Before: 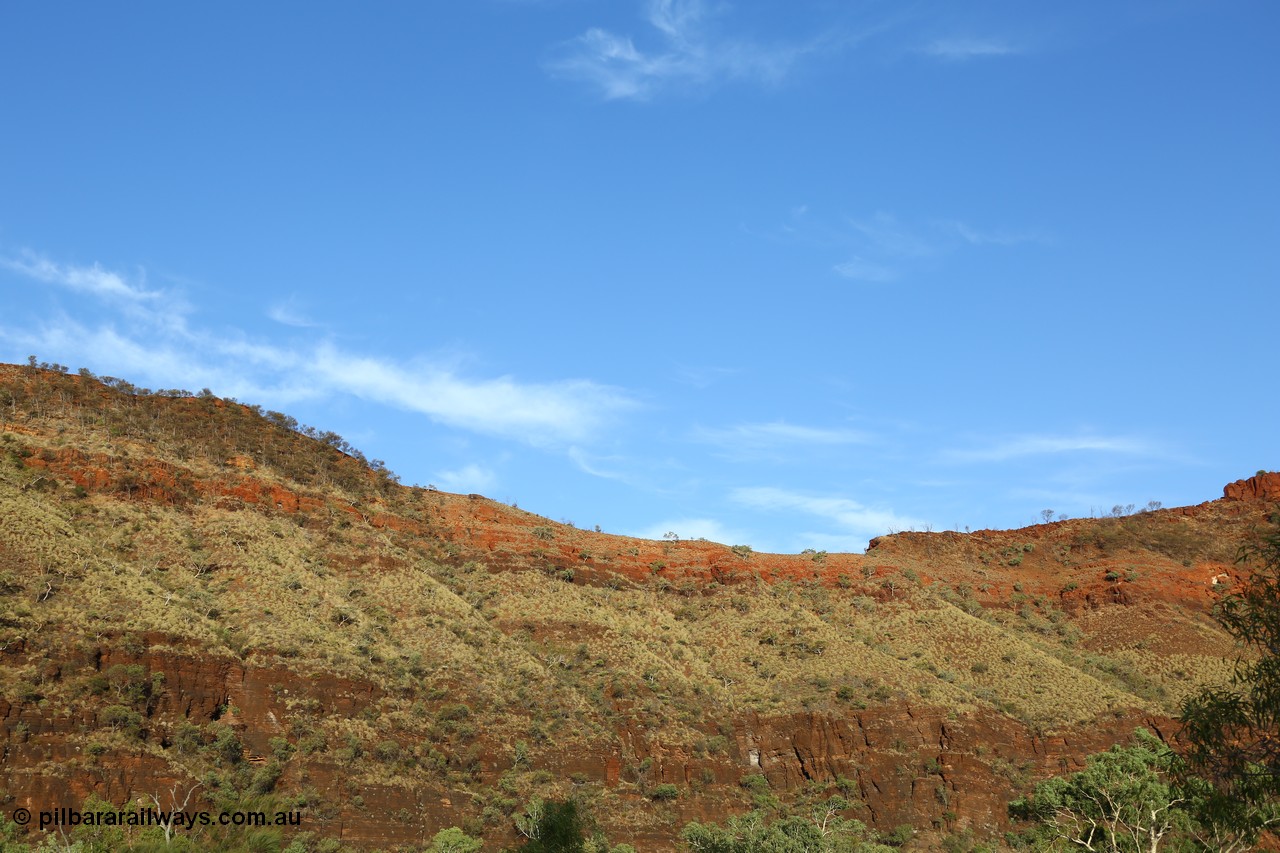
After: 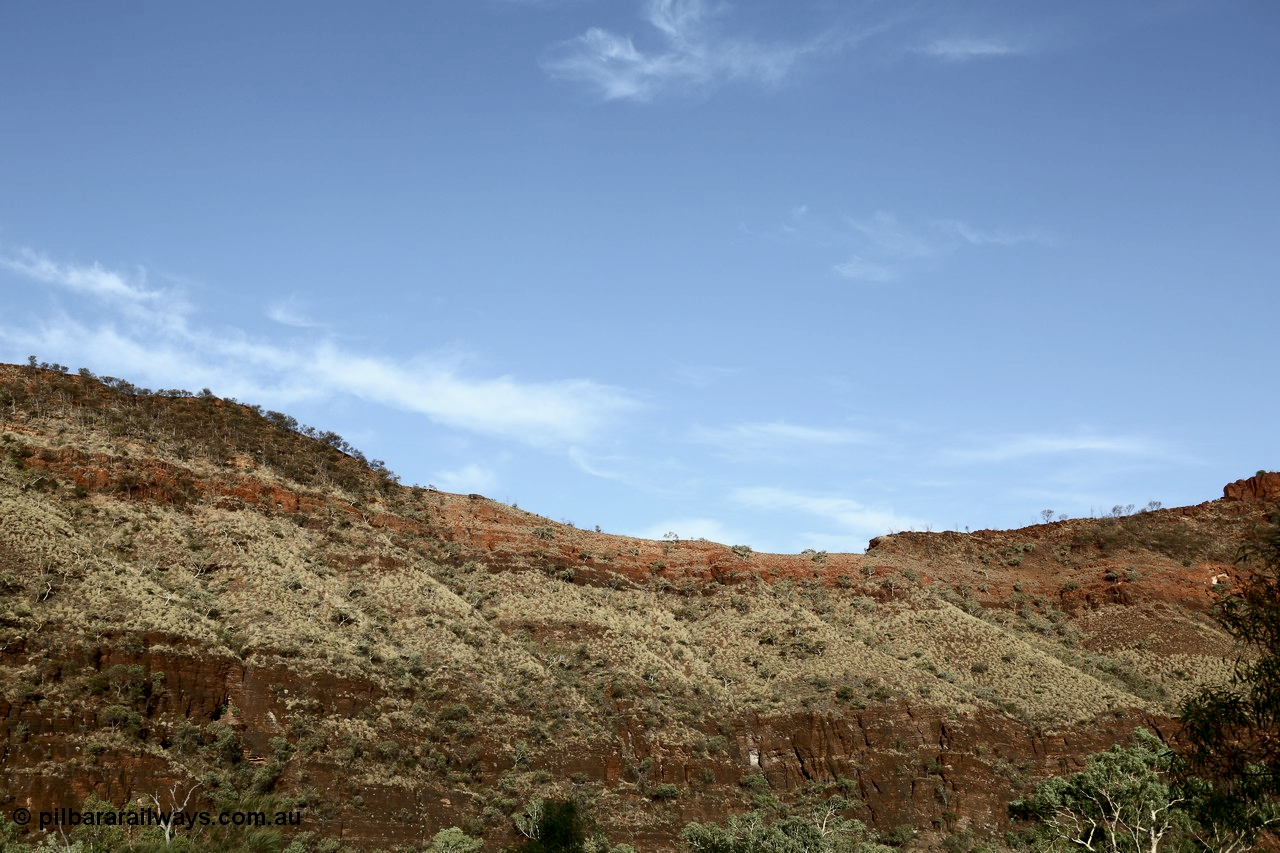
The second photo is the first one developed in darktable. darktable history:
contrast brightness saturation: contrast 0.246, saturation -0.312
exposure: black level correction 0.009, exposure -0.162 EV, compensate highlight preservation false
